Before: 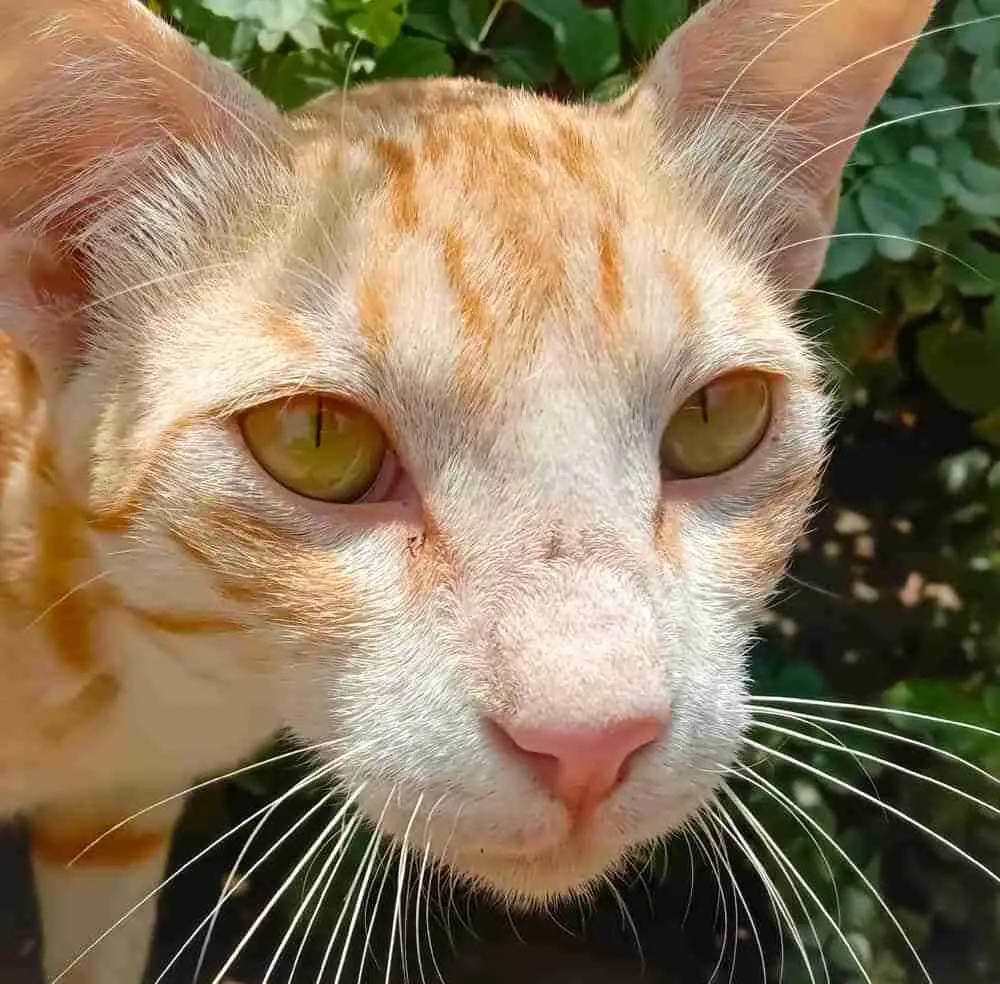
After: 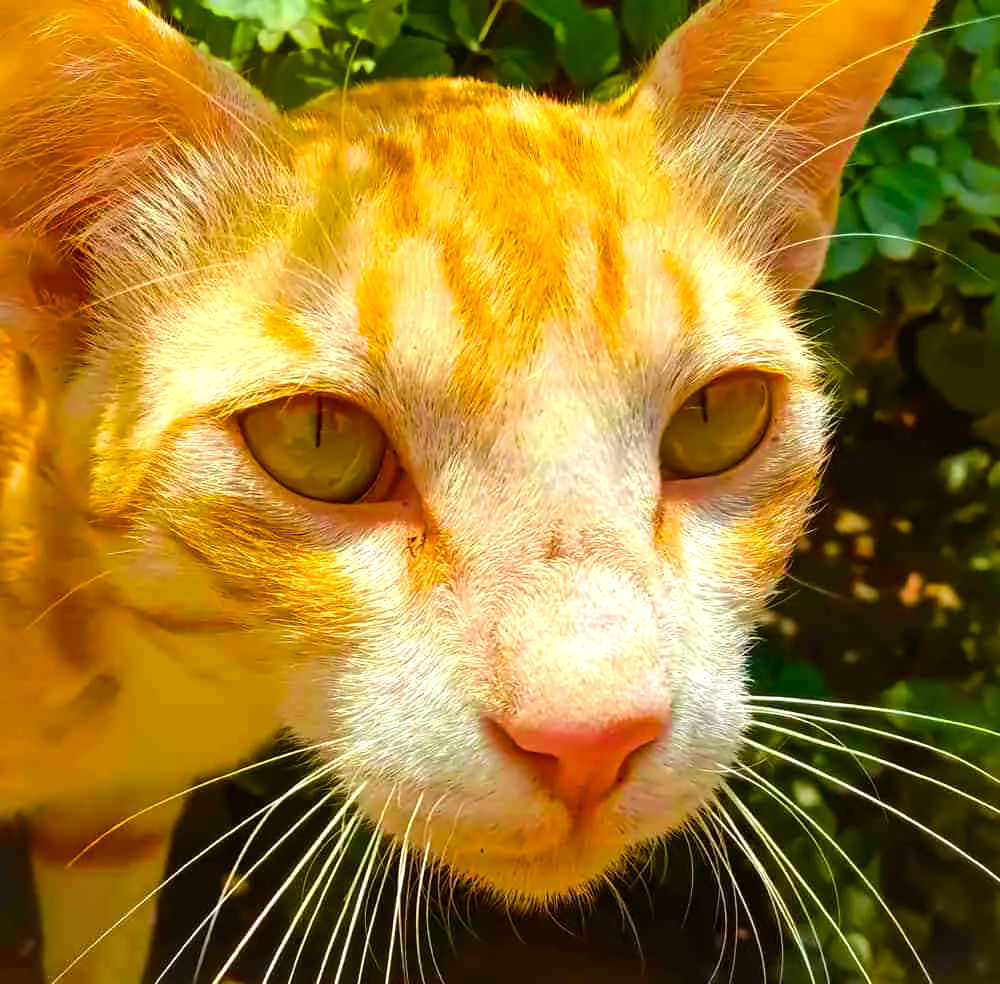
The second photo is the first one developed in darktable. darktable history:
color balance rgb: power › chroma 2.474%, power › hue 71.1°, linear chroma grading › global chroma 25.542%, perceptual saturation grading › global saturation 31.134%, perceptual brilliance grading › highlights 9.656%, perceptual brilliance grading › mid-tones 5.004%, global vibrance 40.994%
